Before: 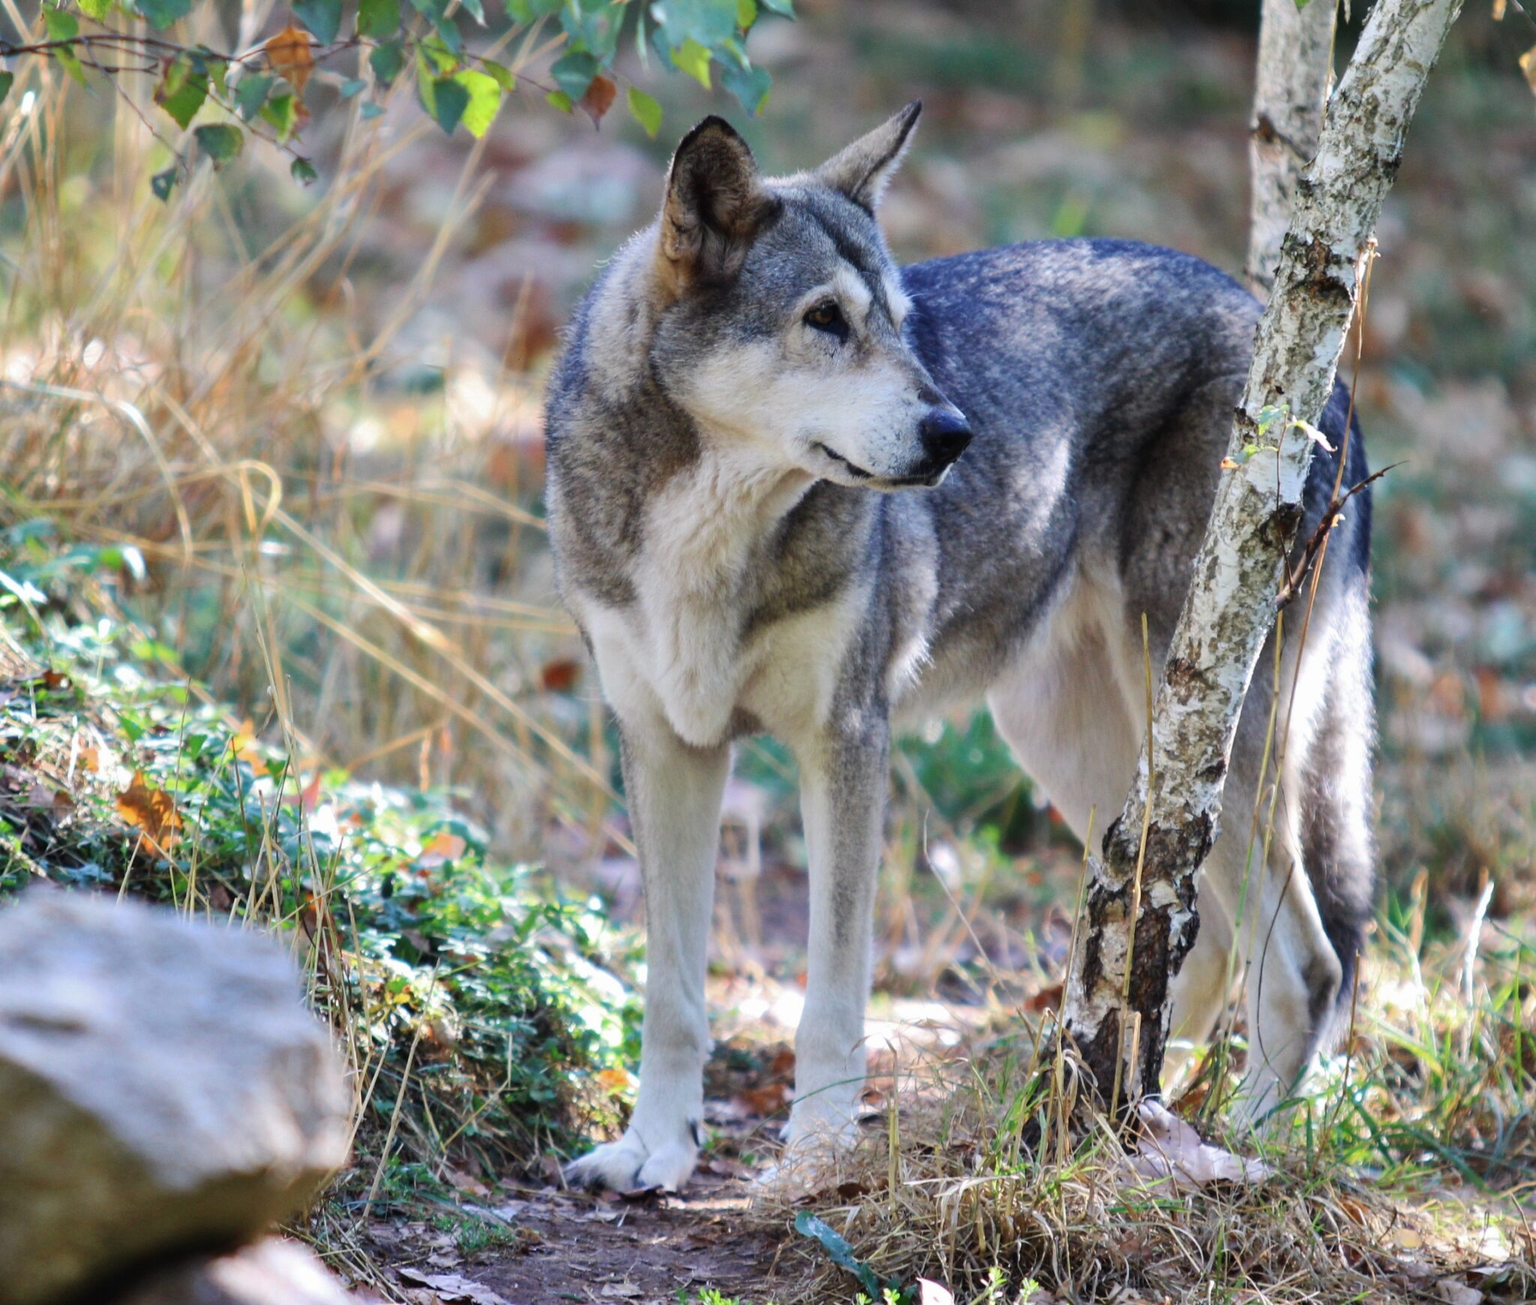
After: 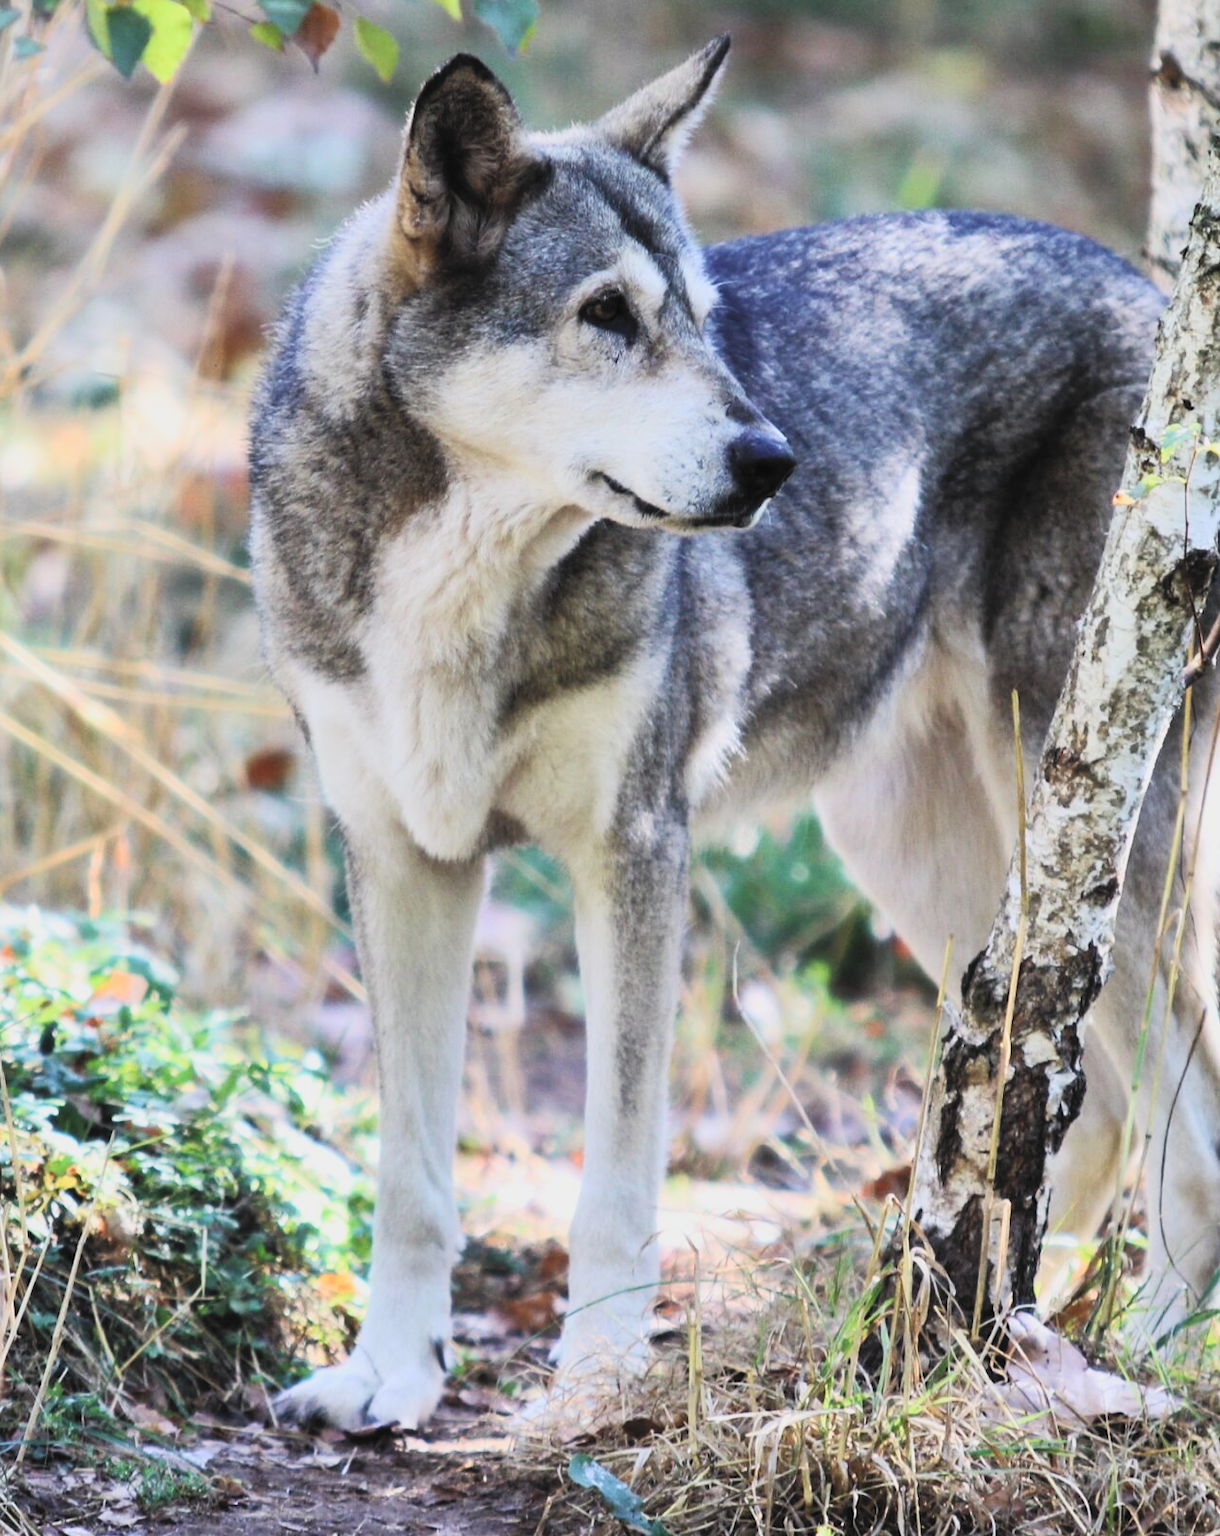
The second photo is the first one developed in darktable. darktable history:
filmic rgb: black relative exposure -7.65 EV, white relative exposure 4.56 EV, hardness 3.61, color science v5 (2021), contrast in shadows safe, contrast in highlights safe
exposure: exposure 0.378 EV, compensate exposure bias true, compensate highlight preservation false
contrast brightness saturation: contrast 0.385, brightness 0.544
crop and rotate: left 22.806%, top 5.633%, right 15.013%, bottom 2.27%
color balance rgb: perceptual saturation grading › global saturation 14.746%
sharpen: radius 5.277, amount 0.313, threshold 26.58
